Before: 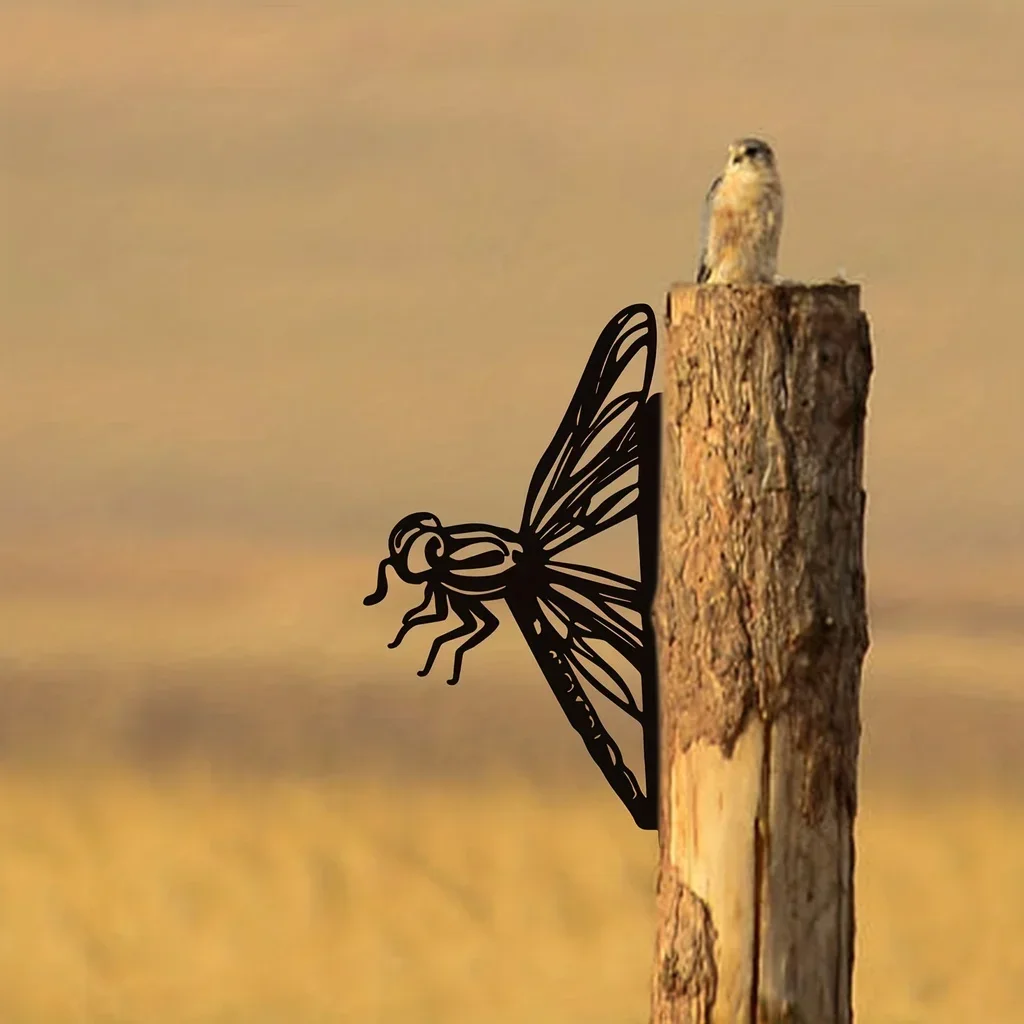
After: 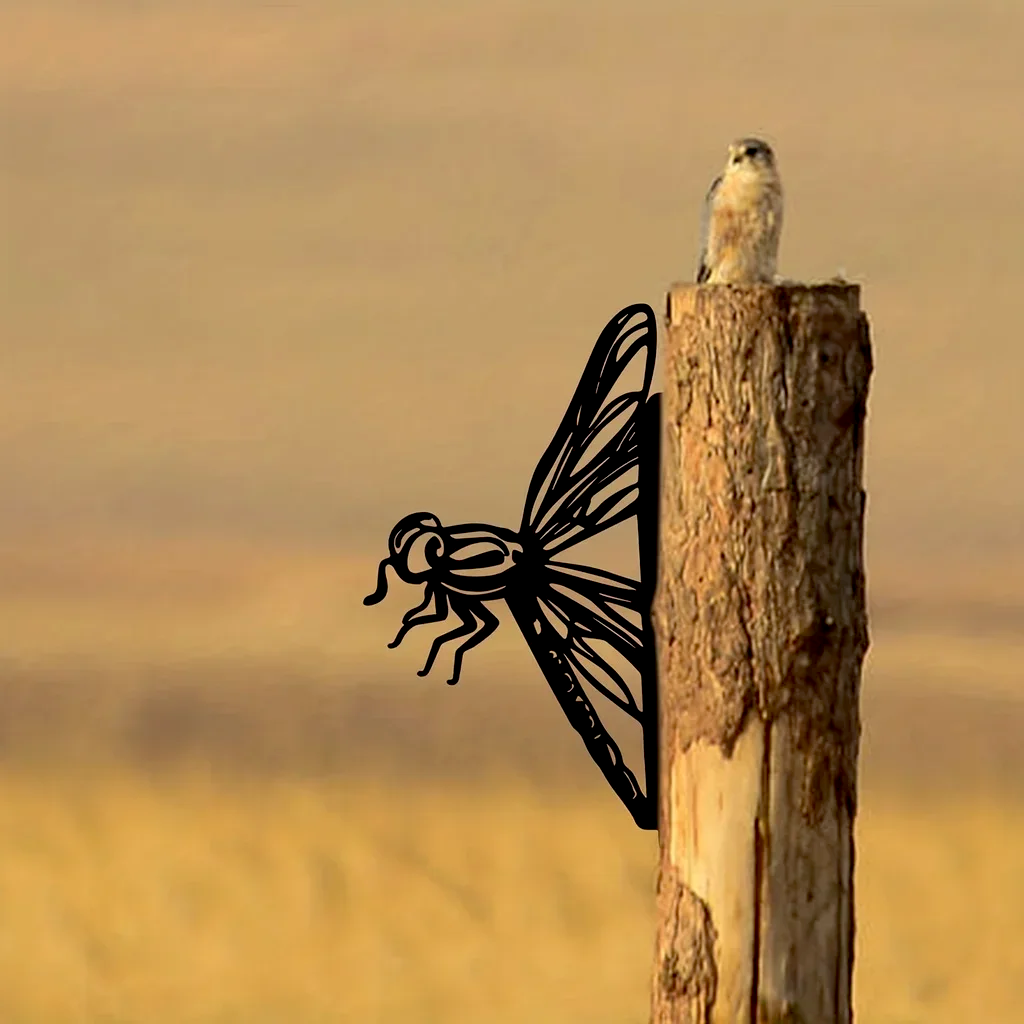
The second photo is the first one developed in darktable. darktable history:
exposure: black level correction 0.009, exposure 0.016 EV, compensate exposure bias true, compensate highlight preservation false
